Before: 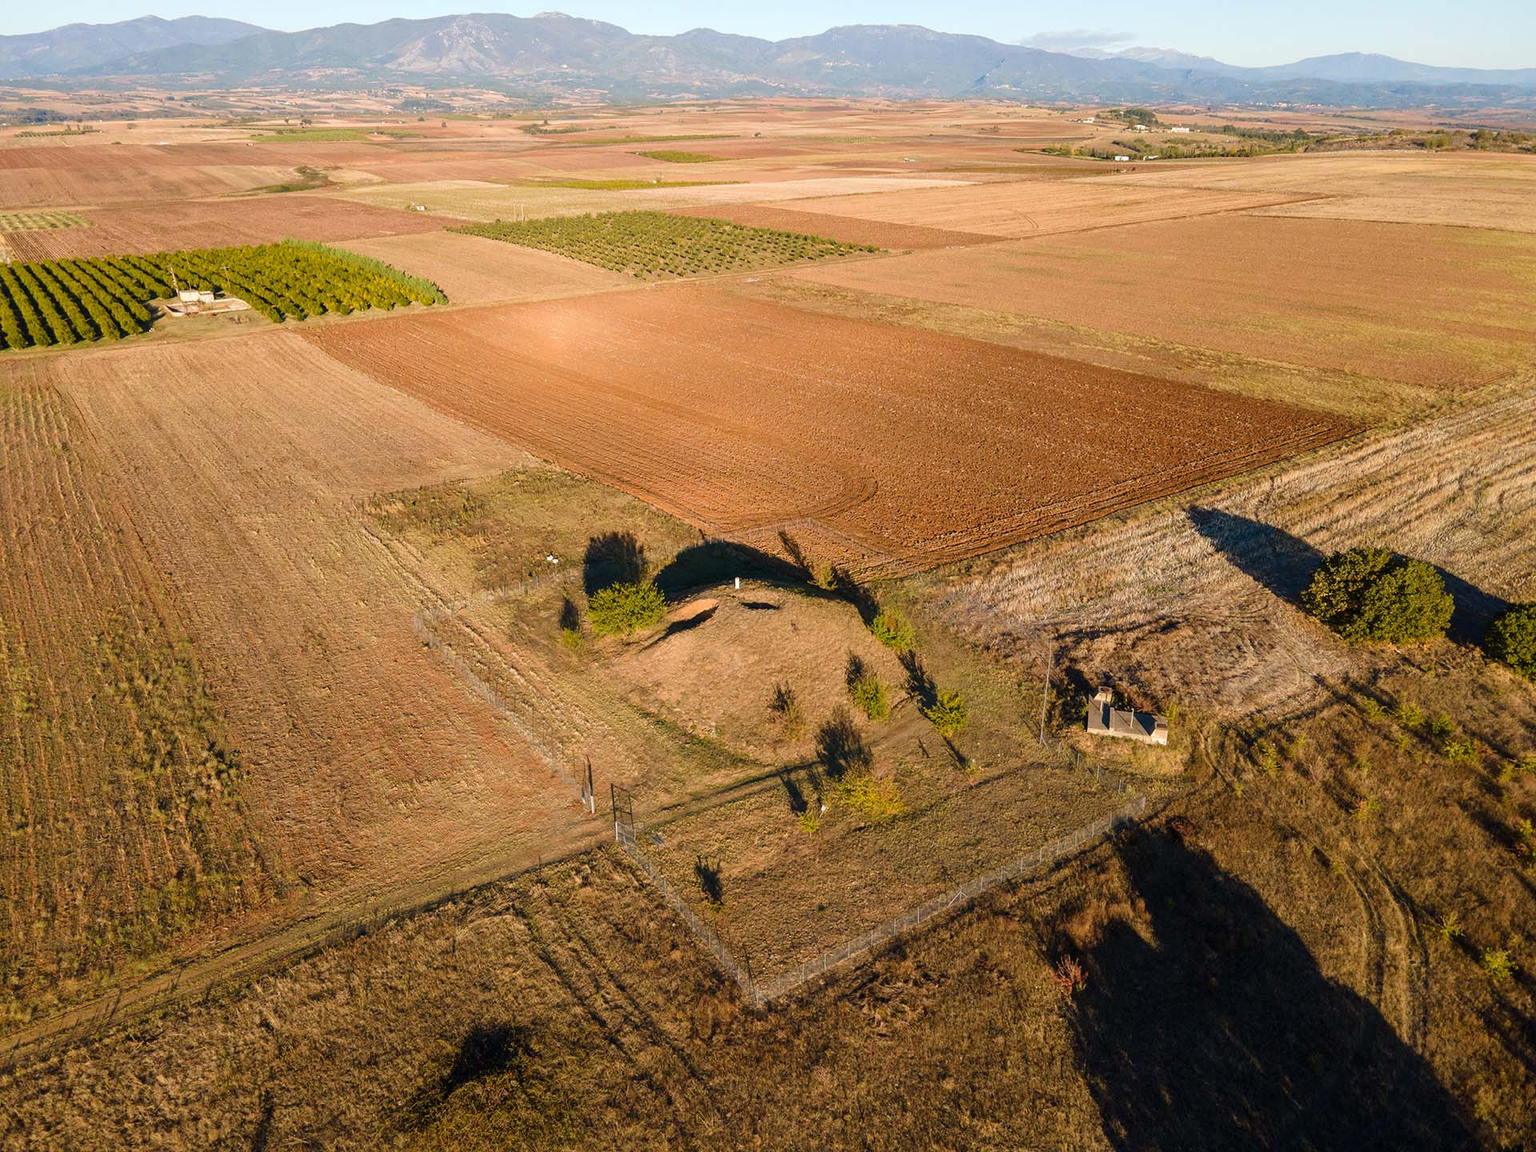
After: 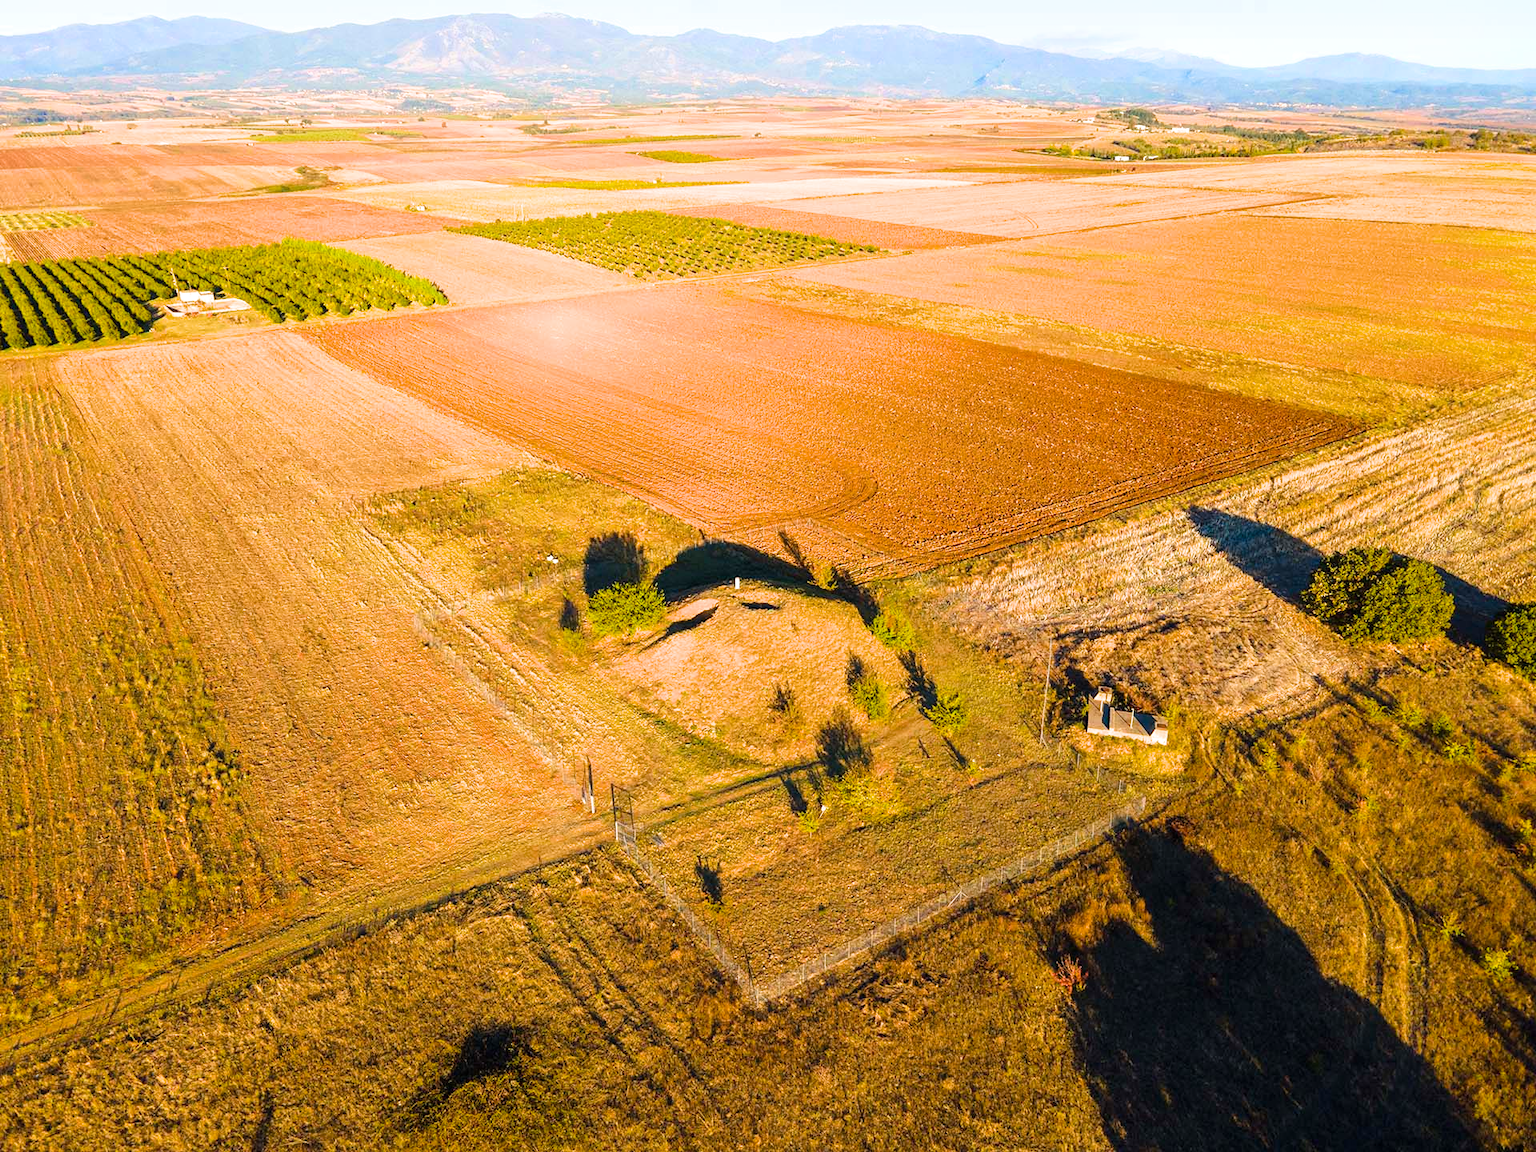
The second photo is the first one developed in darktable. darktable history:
exposure: black level correction 0, exposure 0.9 EV, compensate highlight preservation false
color balance rgb: perceptual saturation grading › global saturation 30%, global vibrance 10%
filmic rgb: black relative exposure -11.35 EV, white relative exposure 3.22 EV, hardness 6.76, color science v6 (2022)
